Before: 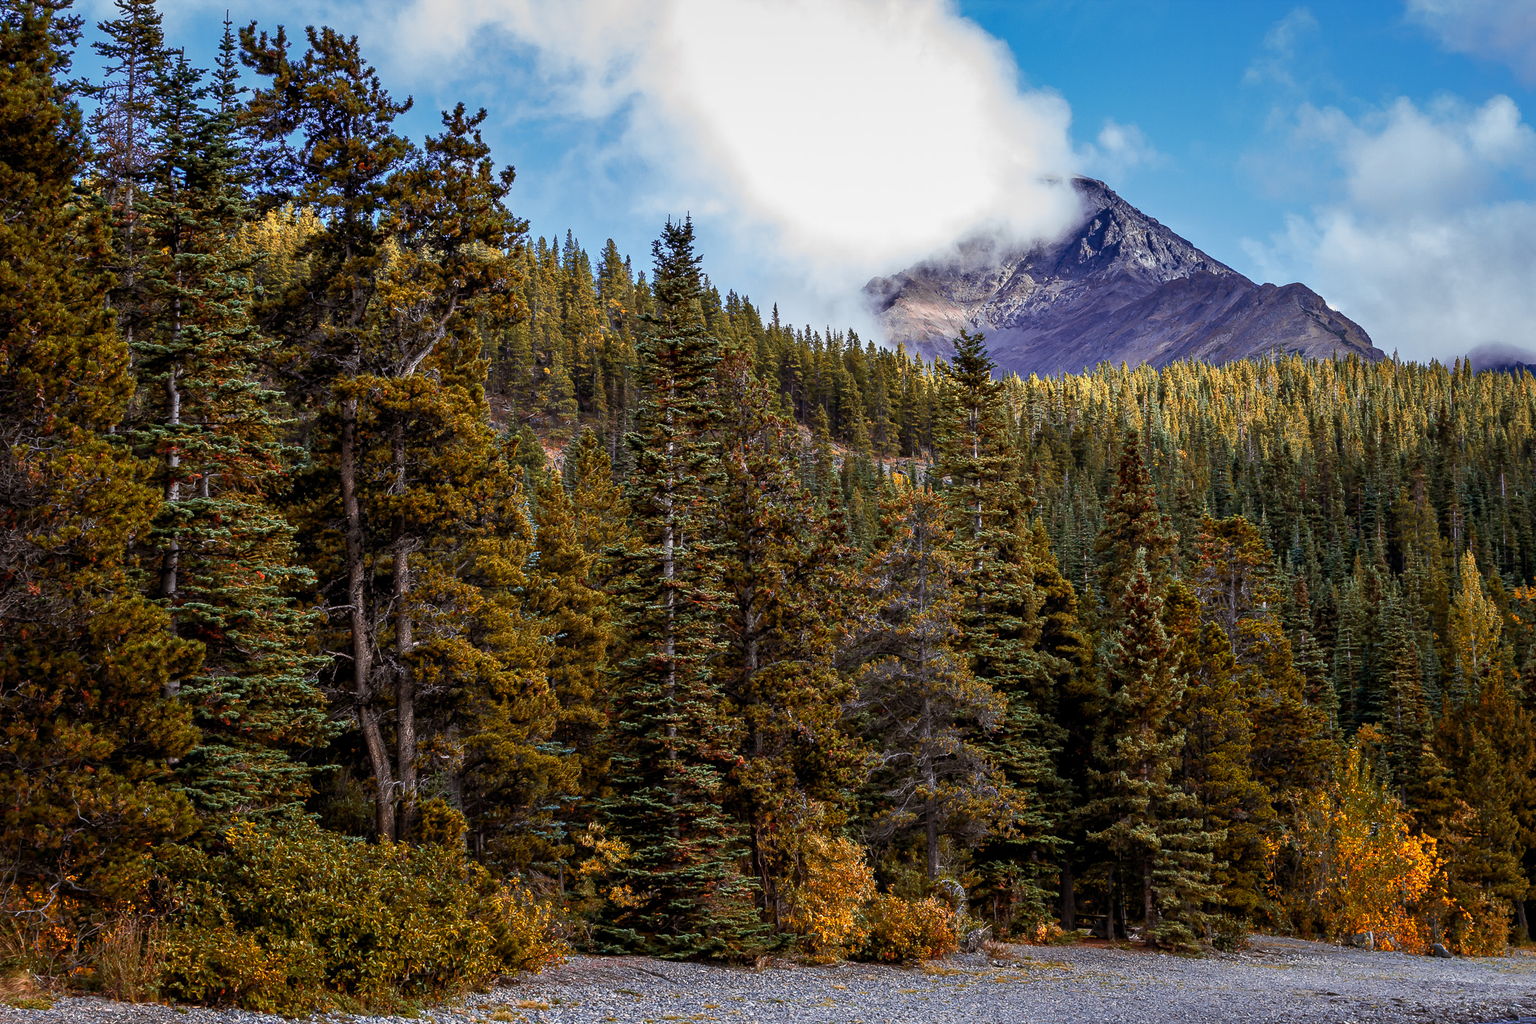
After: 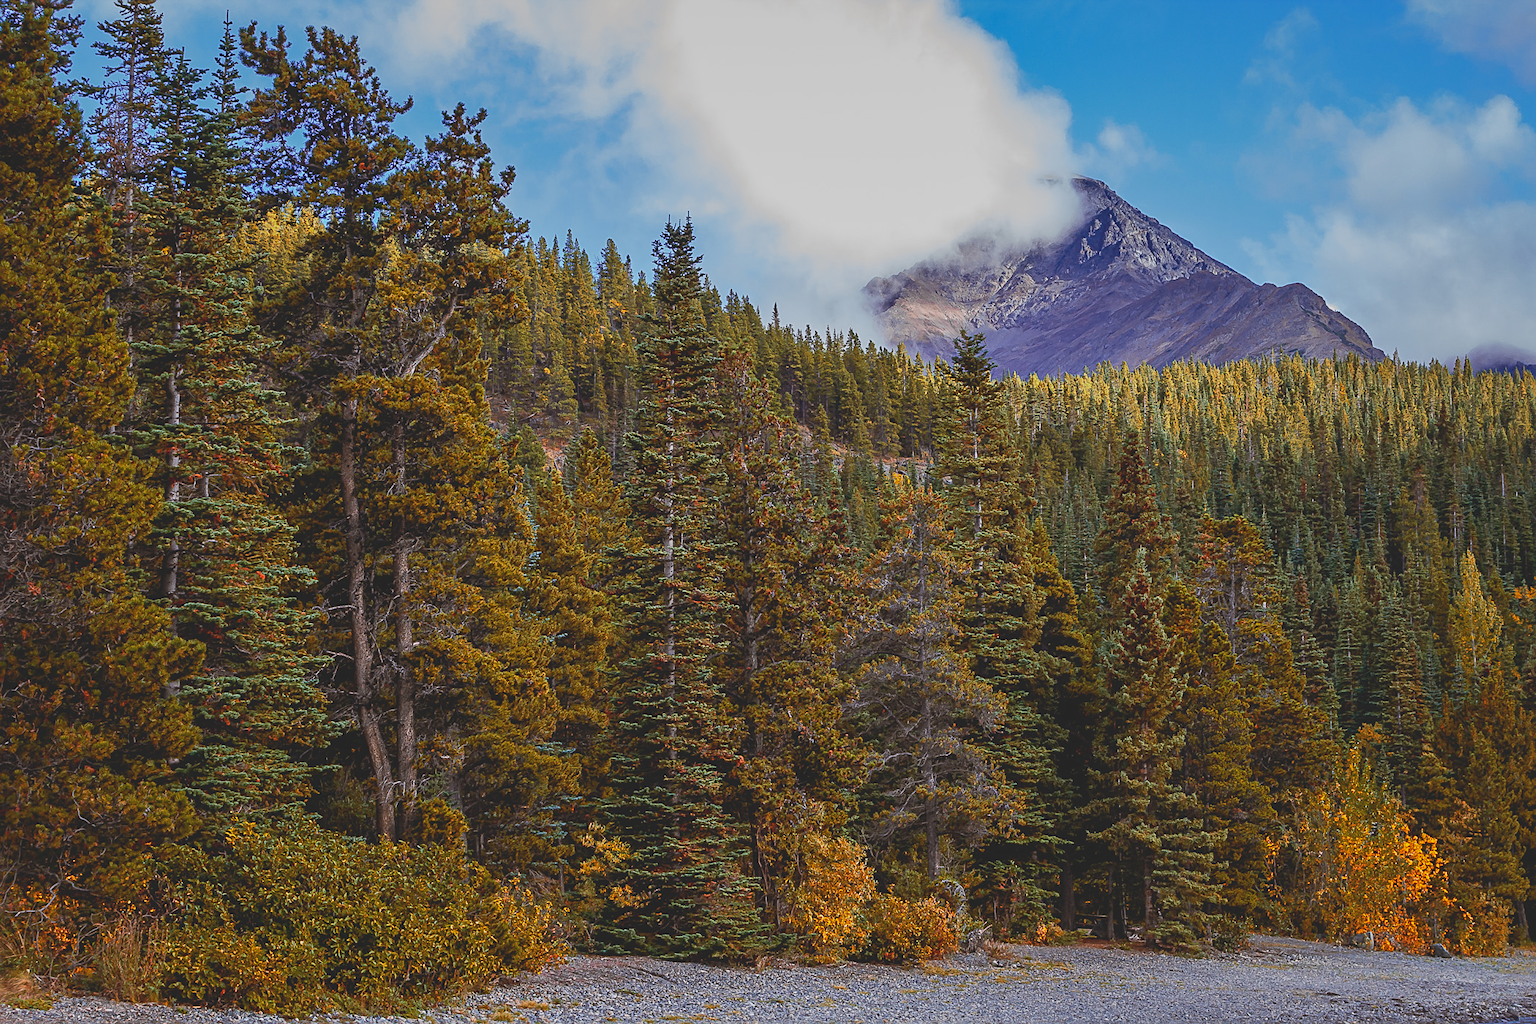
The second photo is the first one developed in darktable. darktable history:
contrast brightness saturation: contrast -0.289
sharpen: on, module defaults
